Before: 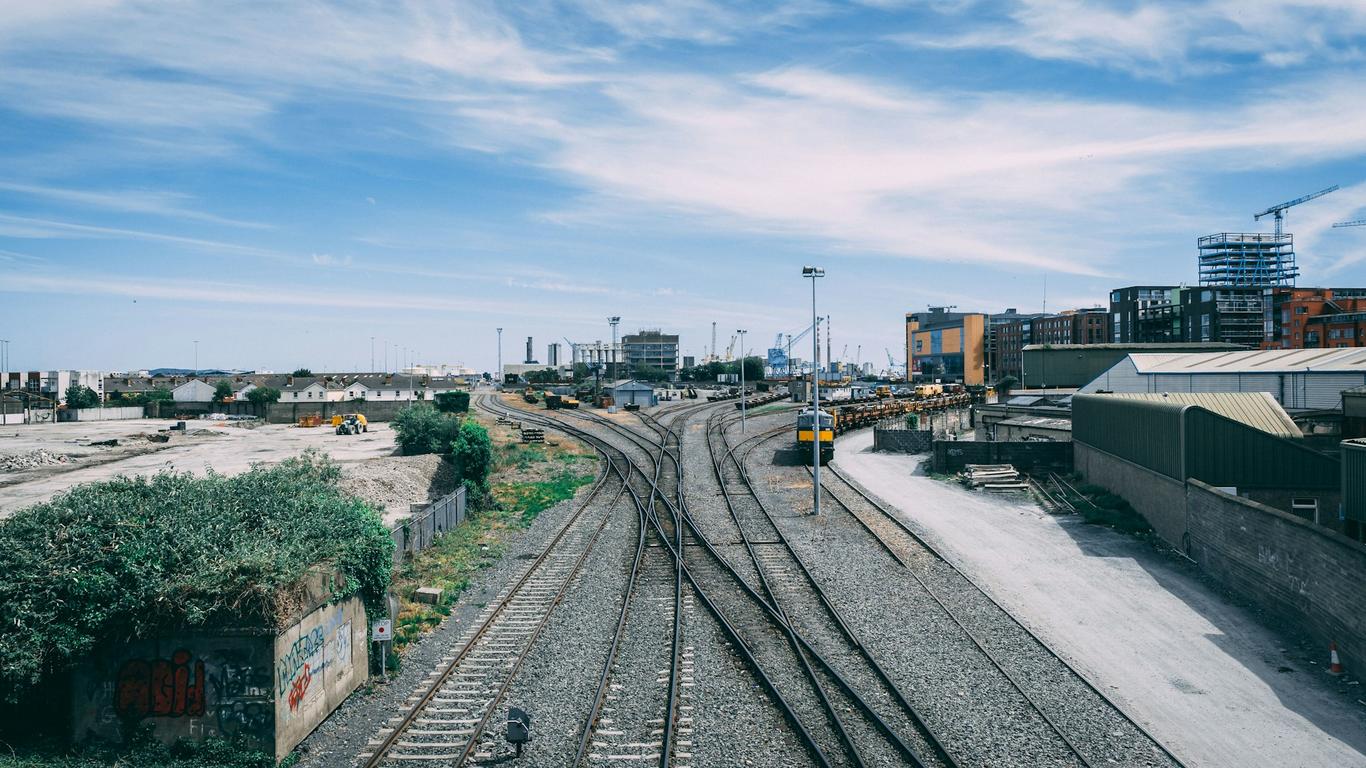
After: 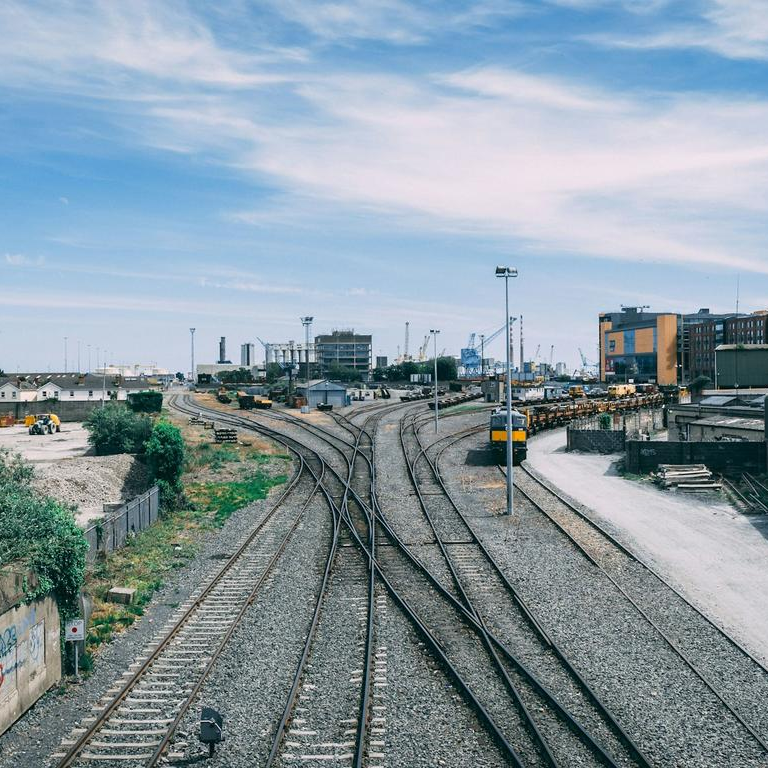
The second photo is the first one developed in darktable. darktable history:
tone equalizer: on, module defaults
crop and rotate: left 22.516%, right 21.234%
